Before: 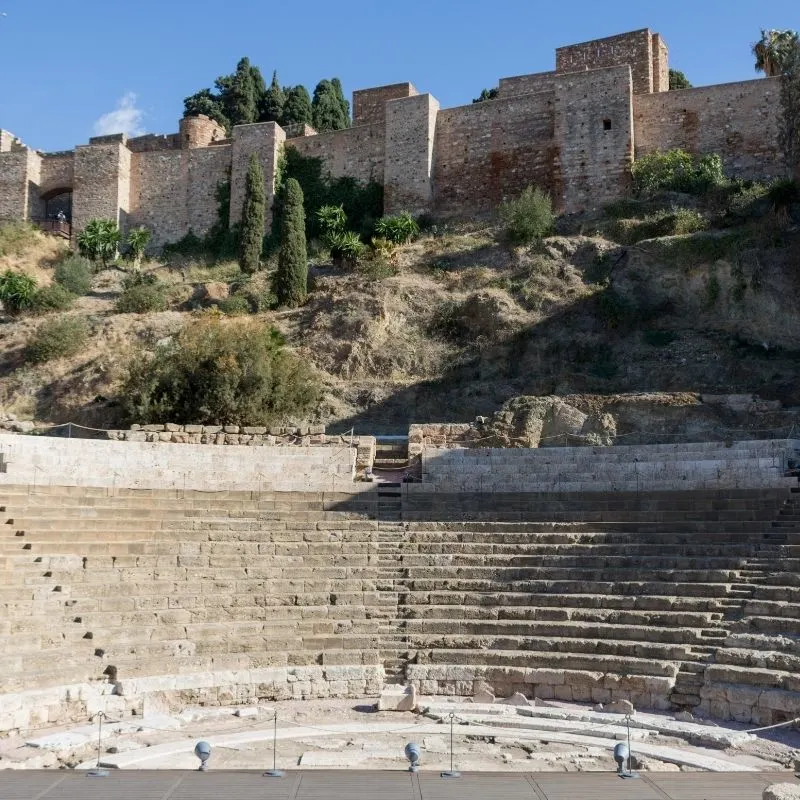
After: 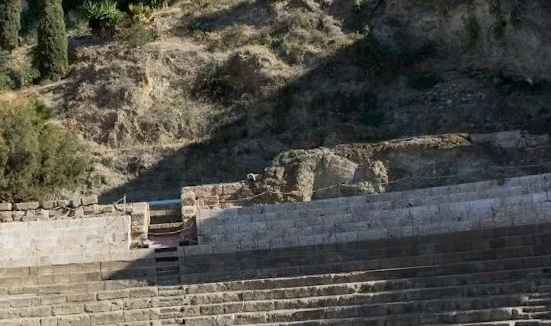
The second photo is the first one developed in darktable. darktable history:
crop and rotate: left 27.938%, top 27.046%, bottom 27.046%
rotate and perspective: rotation -4.57°, crop left 0.054, crop right 0.944, crop top 0.087, crop bottom 0.914
